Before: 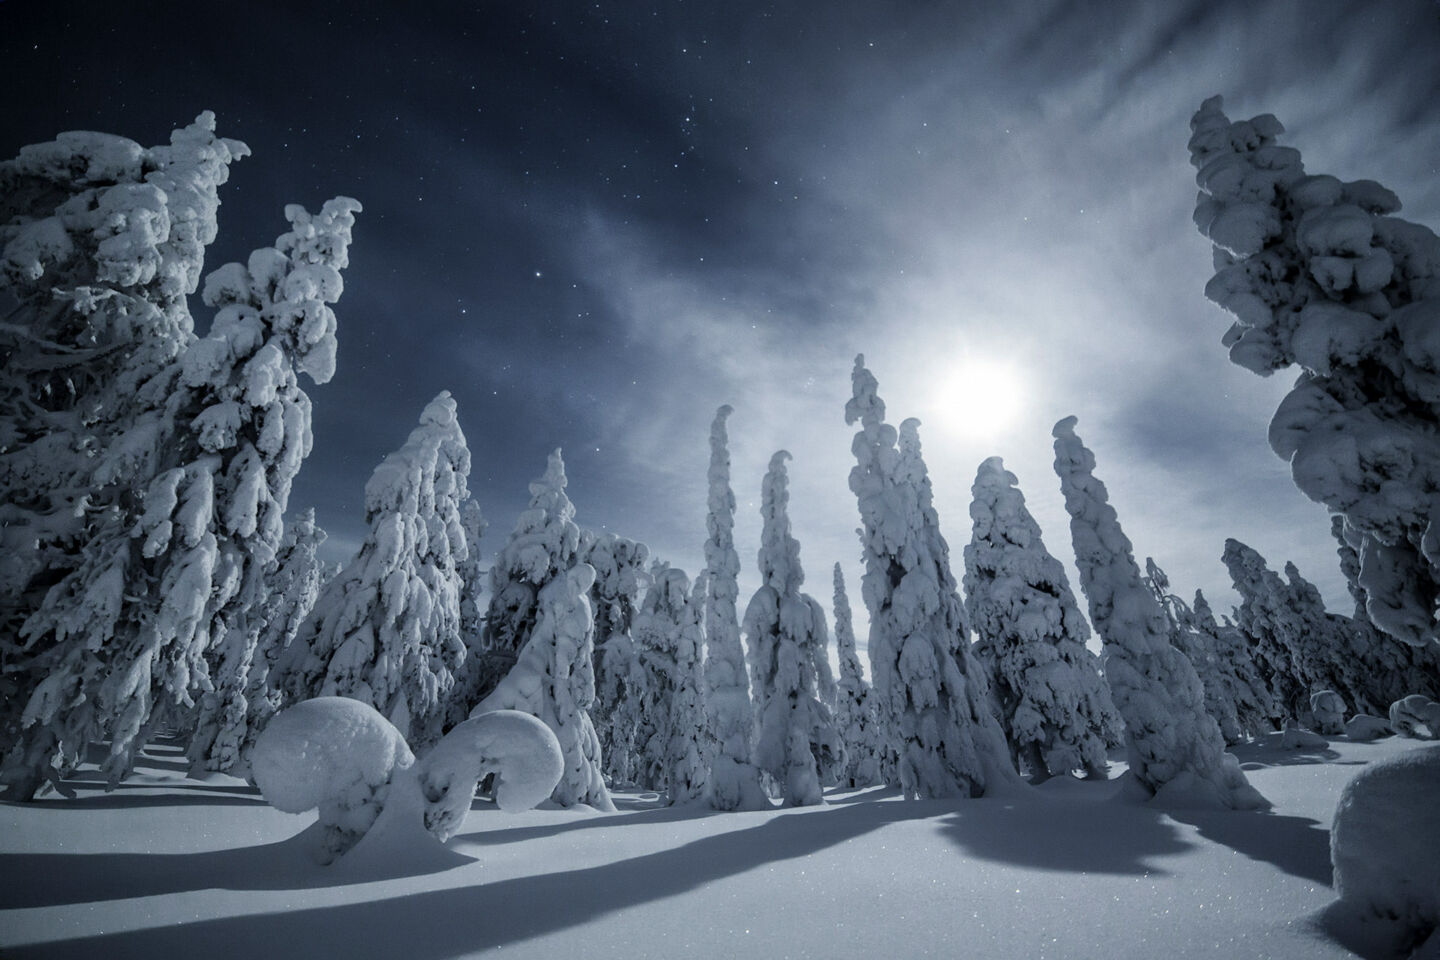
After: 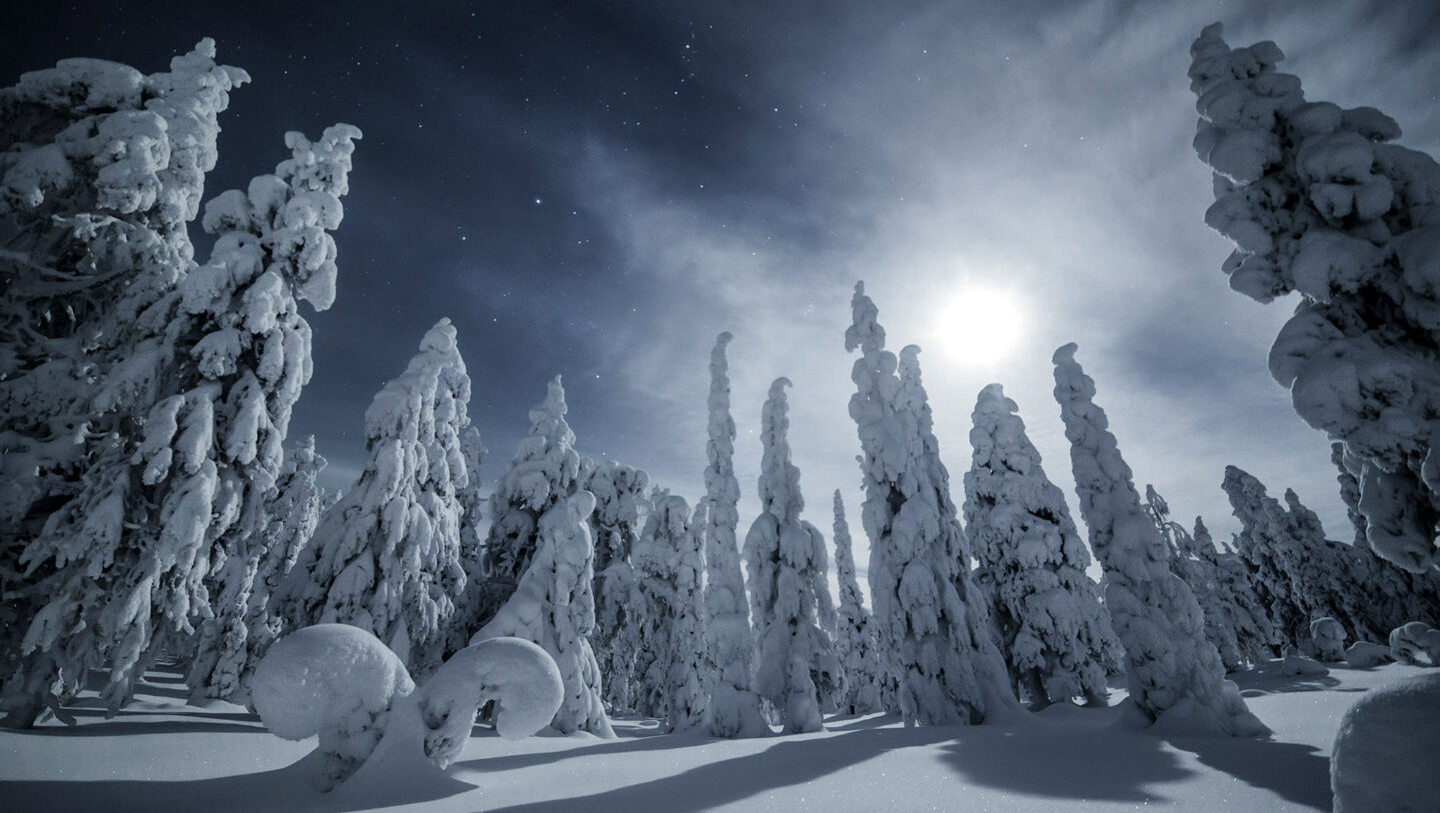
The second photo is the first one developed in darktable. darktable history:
shadows and highlights: shadows 9, white point adjustment 1.02, highlights -38.64
crop: top 7.618%, bottom 7.658%
